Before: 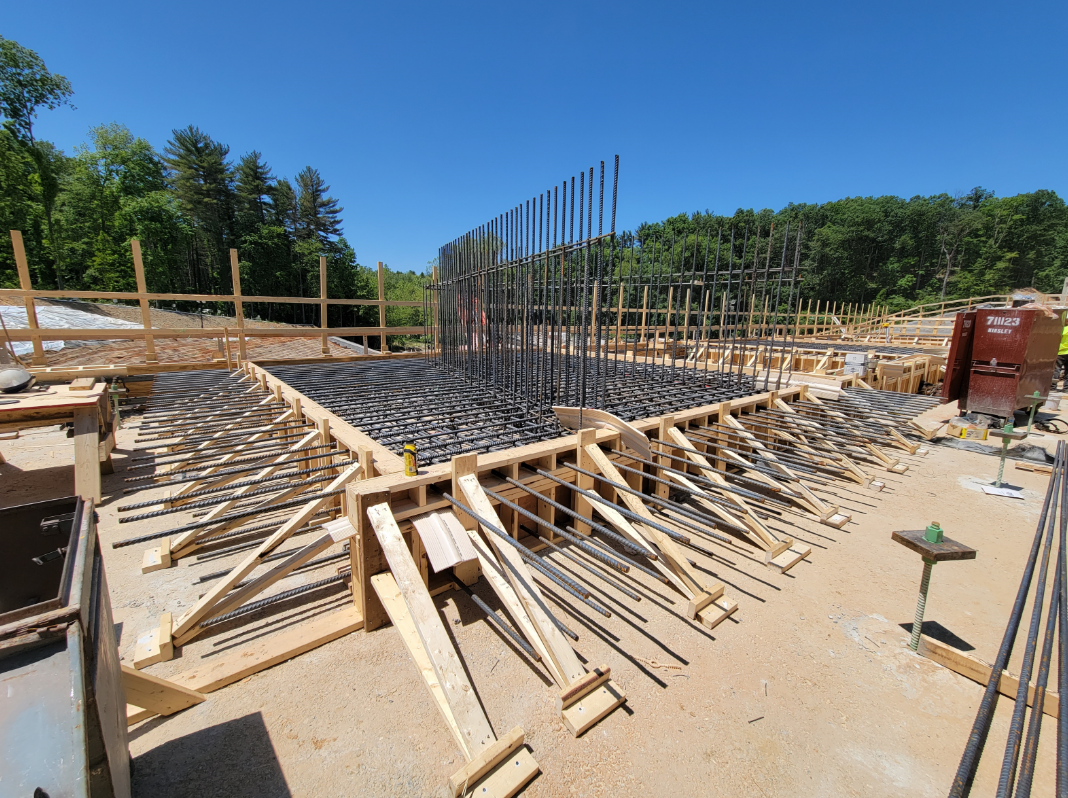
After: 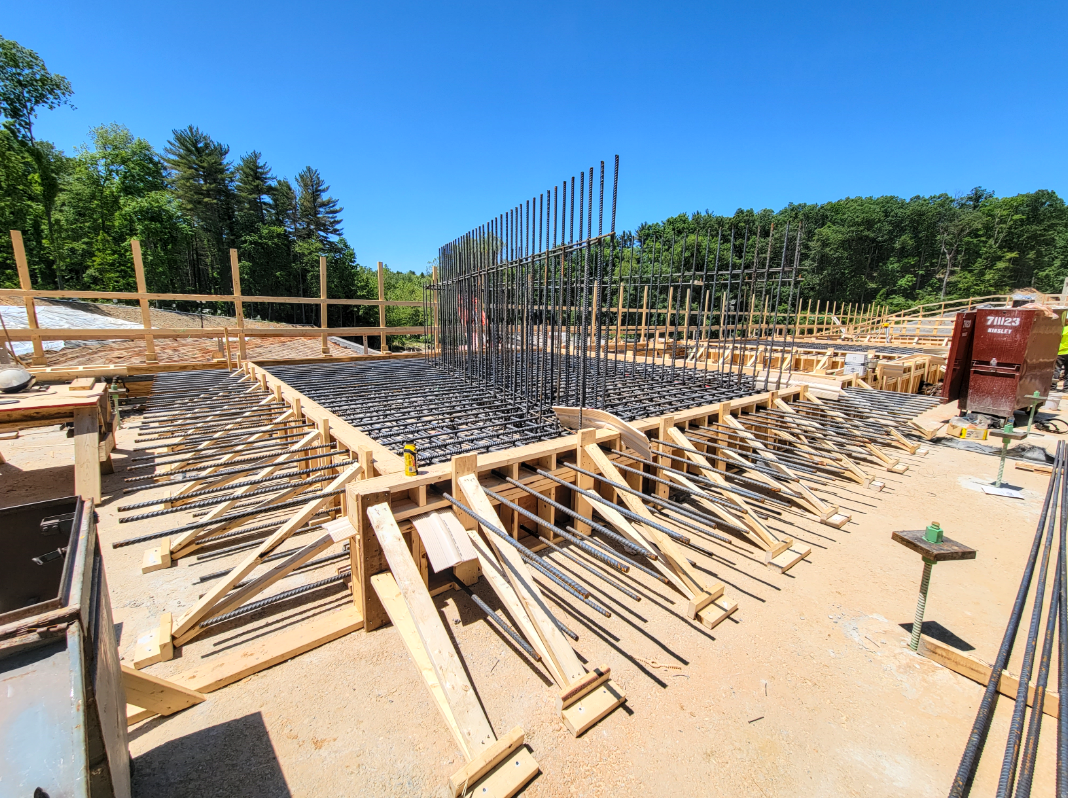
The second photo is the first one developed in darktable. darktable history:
contrast brightness saturation: contrast 0.2, brightness 0.16, saturation 0.22
local contrast: on, module defaults
